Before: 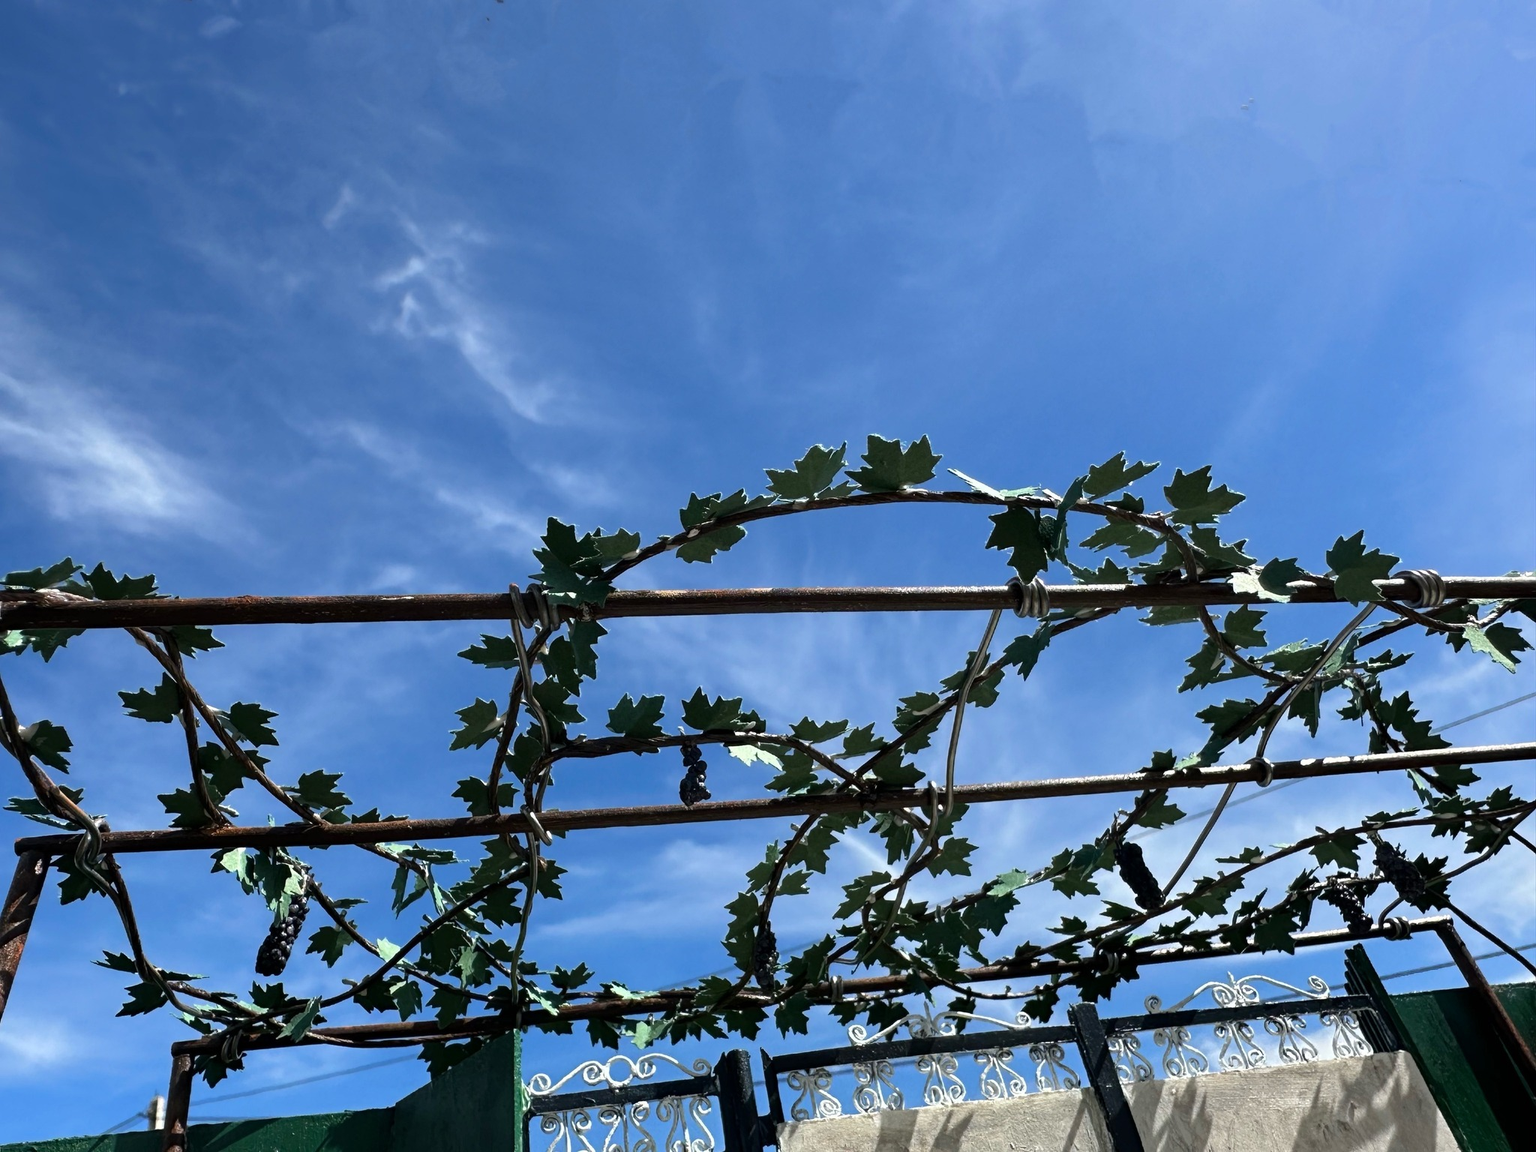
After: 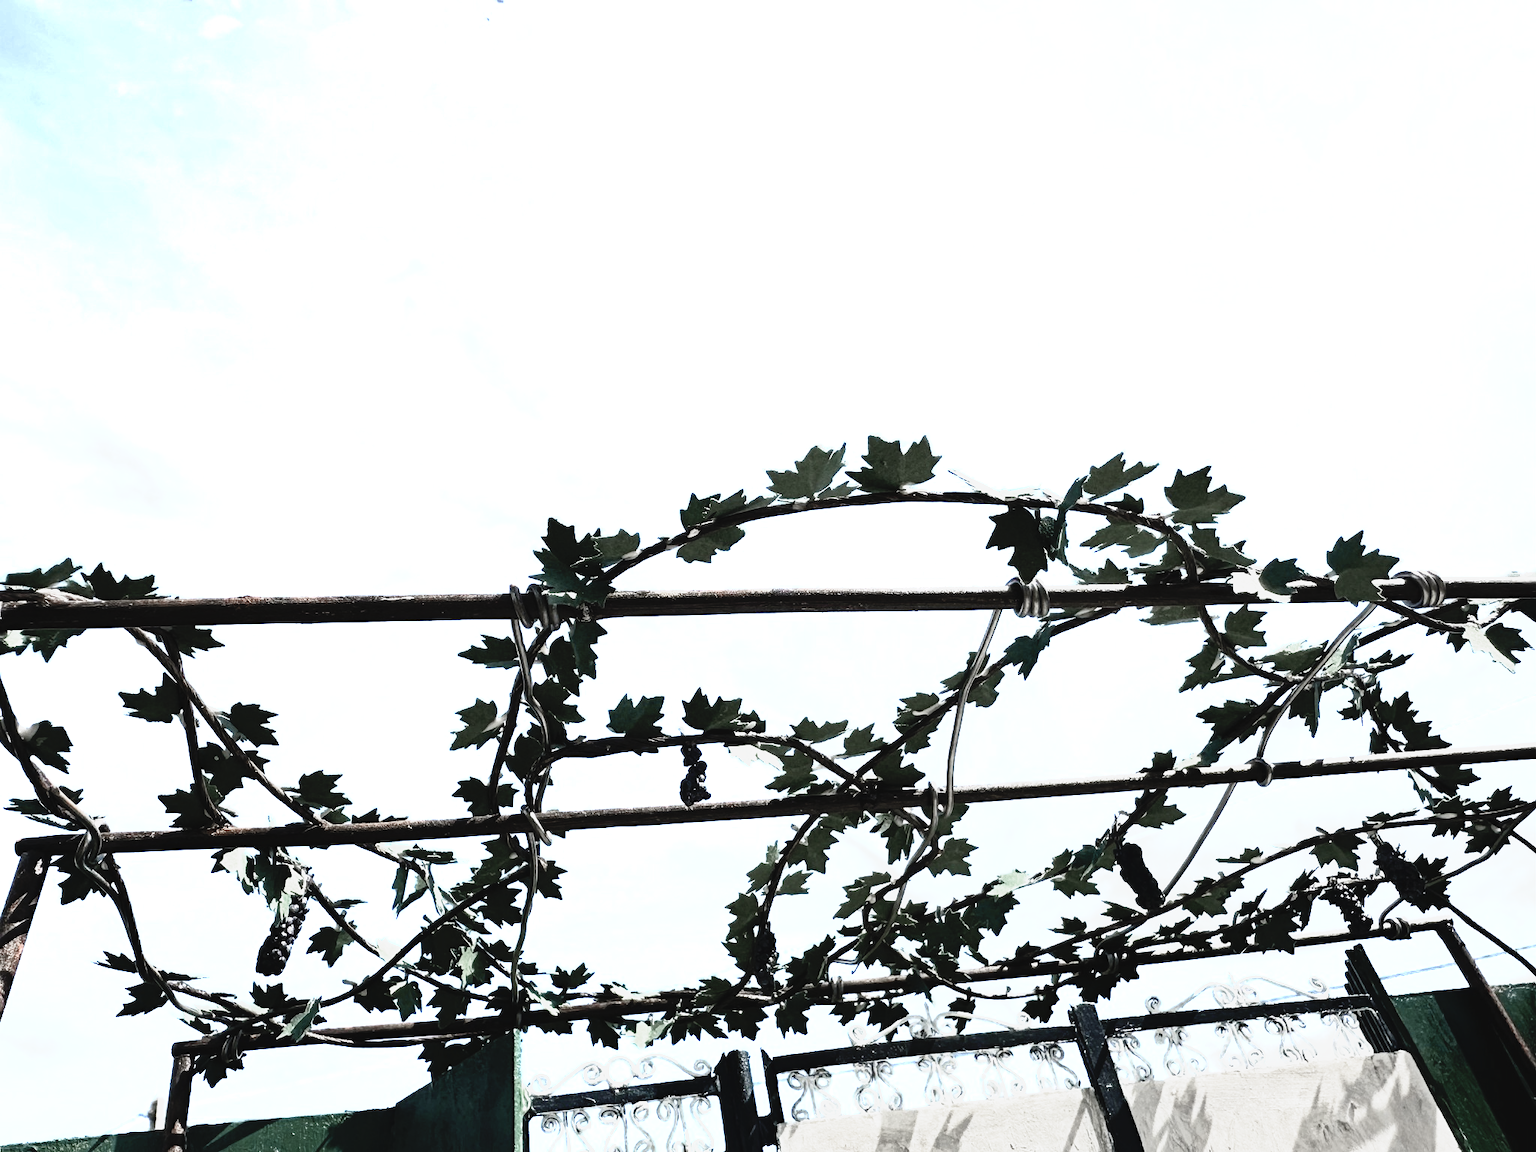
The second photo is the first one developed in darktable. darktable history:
base curve: curves: ch0 [(0, 0) (0.012, 0.01) (0.073, 0.168) (0.31, 0.711) (0.645, 0.957) (1, 1)], preserve colors none
tone curve: curves: ch0 [(0, 0.038) (0.193, 0.212) (0.461, 0.502) (0.629, 0.731) (0.838, 0.916) (1, 0.967)]; ch1 [(0, 0) (0.35, 0.356) (0.45, 0.453) (0.504, 0.503) (0.532, 0.524) (0.558, 0.559) (0.735, 0.762) (1, 1)]; ch2 [(0, 0) (0.281, 0.266) (0.456, 0.469) (0.5, 0.5) (0.533, 0.545) (0.606, 0.607) (0.646, 0.654) (1, 1)], color space Lab, independent channels, preserve colors none
color zones: curves: ch0 [(0, 0.613) (0.01, 0.613) (0.245, 0.448) (0.498, 0.529) (0.642, 0.665) (0.879, 0.777) (0.99, 0.613)]; ch1 [(0, 0.272) (0.219, 0.127) (0.724, 0.346)]
